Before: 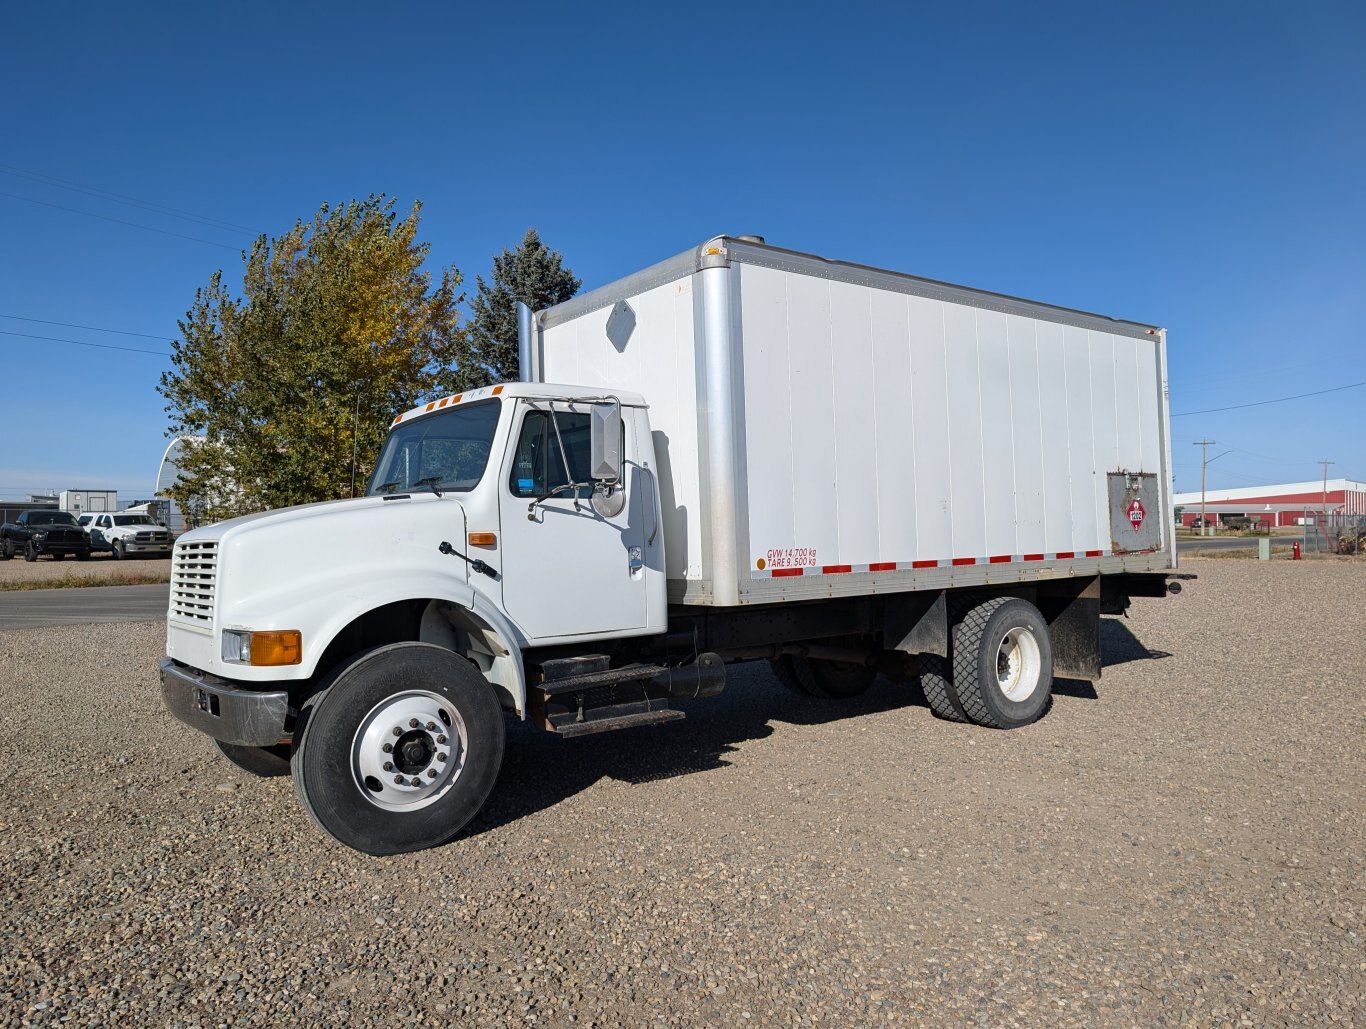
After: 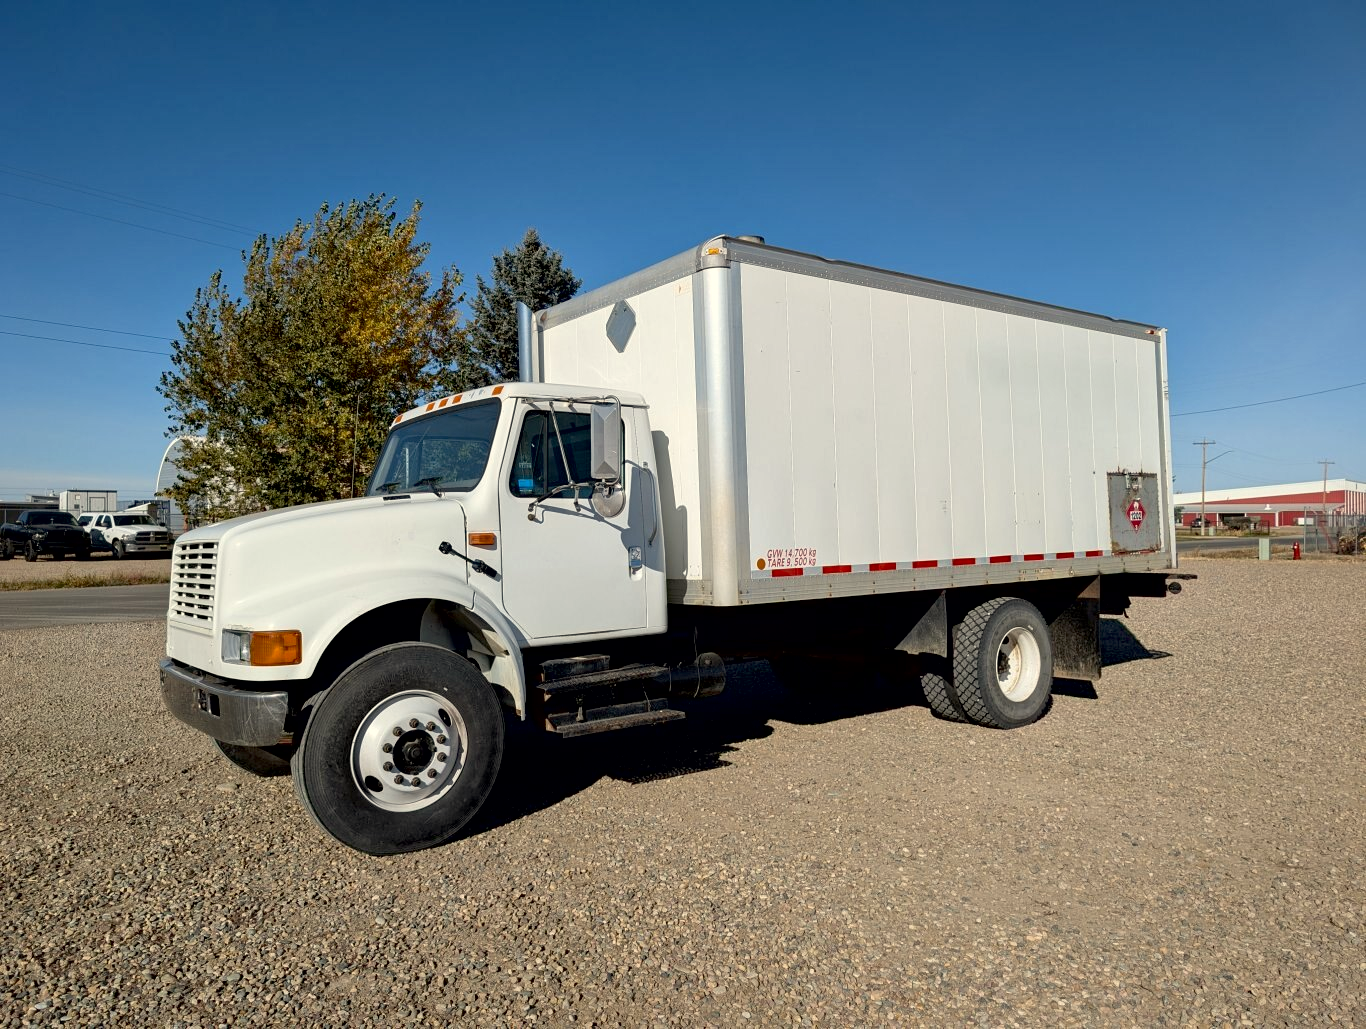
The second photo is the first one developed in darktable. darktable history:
local contrast: mode bilateral grid, contrast 20, coarseness 50, detail 120%, midtone range 0.2
exposure: black level correction 0.01, exposure 0.014 EV, compensate highlight preservation false
white balance: red 1.029, blue 0.92
